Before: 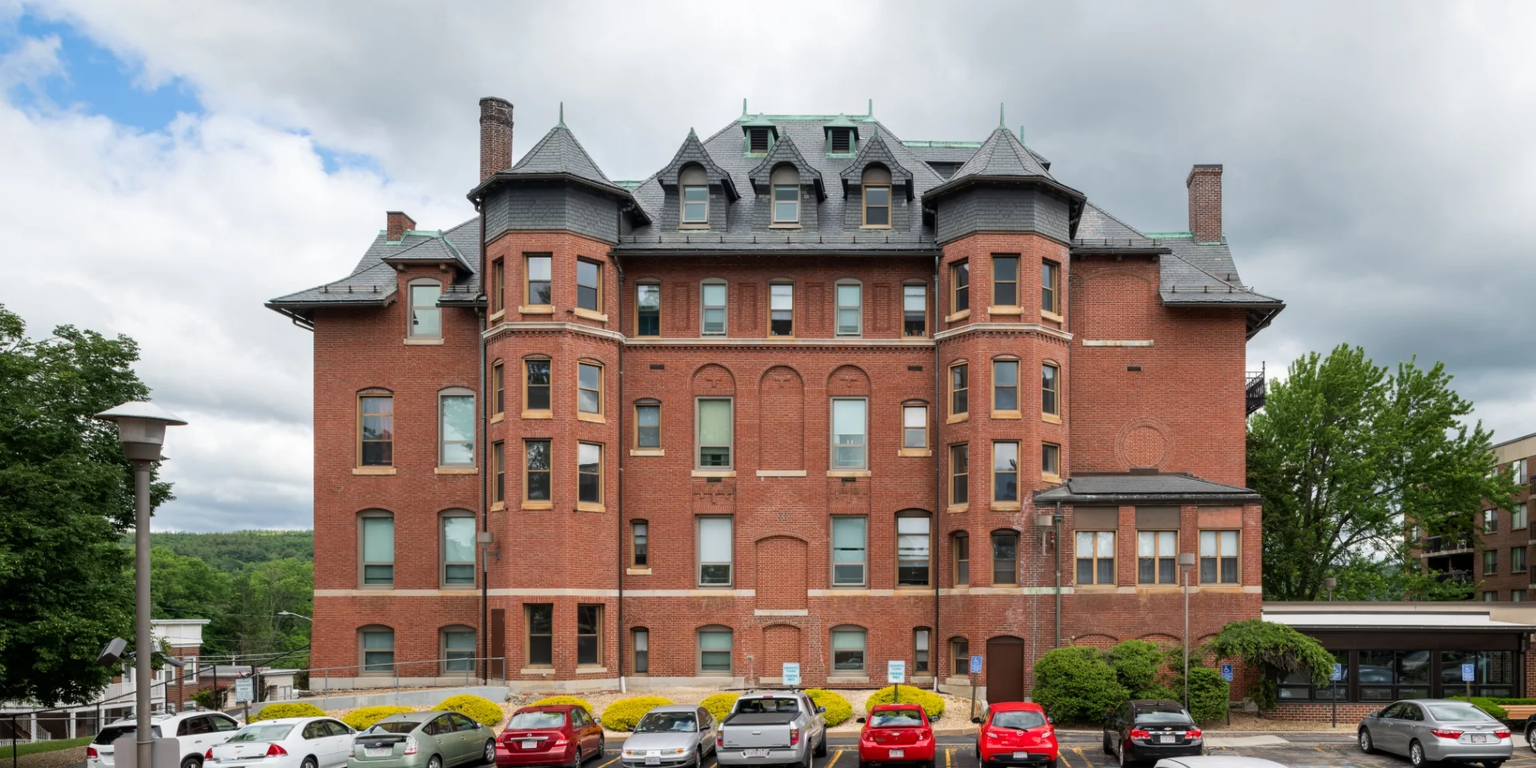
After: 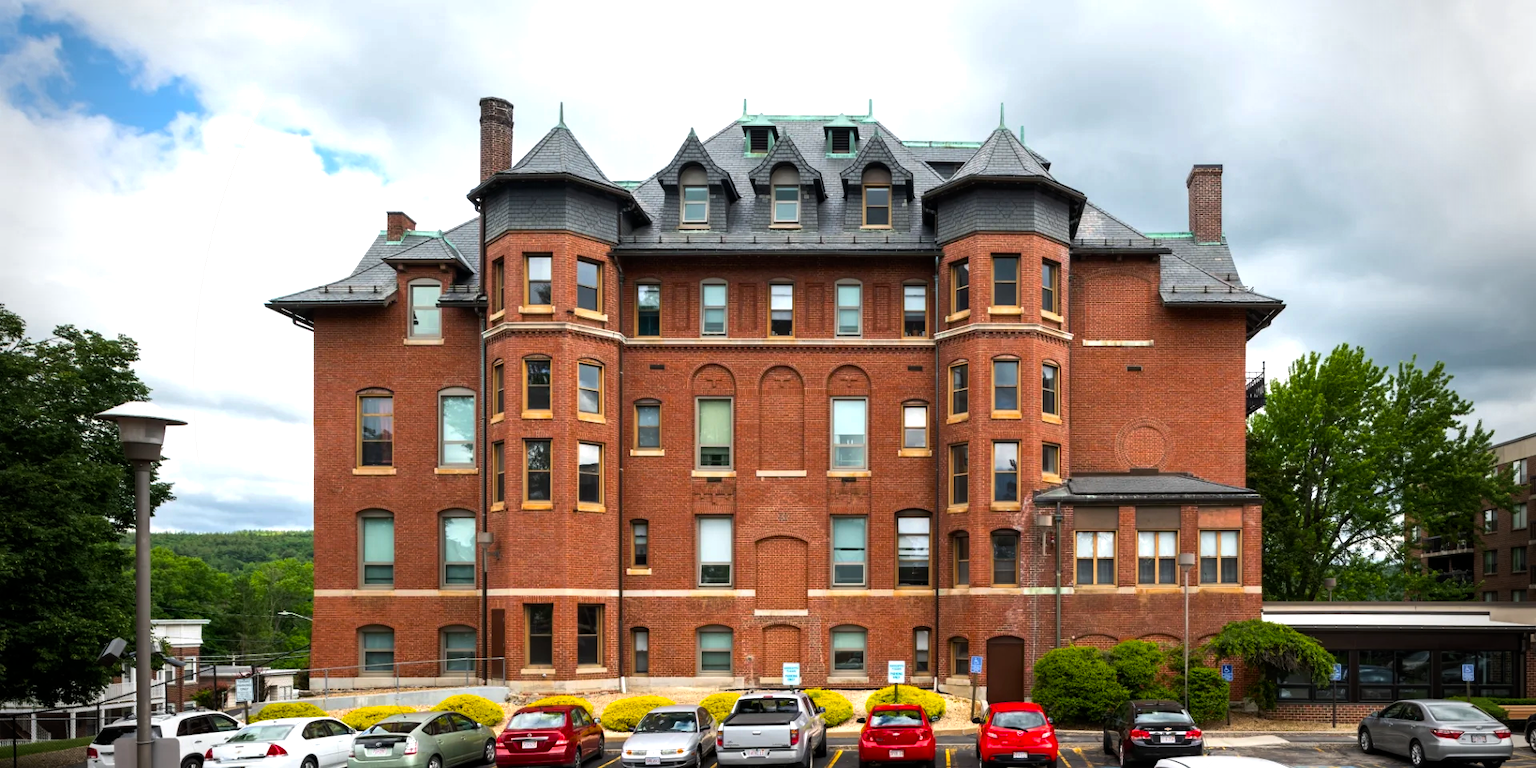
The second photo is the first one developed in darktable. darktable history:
color balance rgb: linear chroma grading › global chroma 15.625%, perceptual saturation grading › global saturation 17.991%, perceptual brilliance grading › global brilliance 14.828%, perceptual brilliance grading › shadows -35.27%, global vibrance 11.643%, contrast 4.881%
vignetting: fall-off start 77.07%, fall-off radius 26.52%, brightness -0.429, saturation -0.19, width/height ratio 0.97, unbound false
